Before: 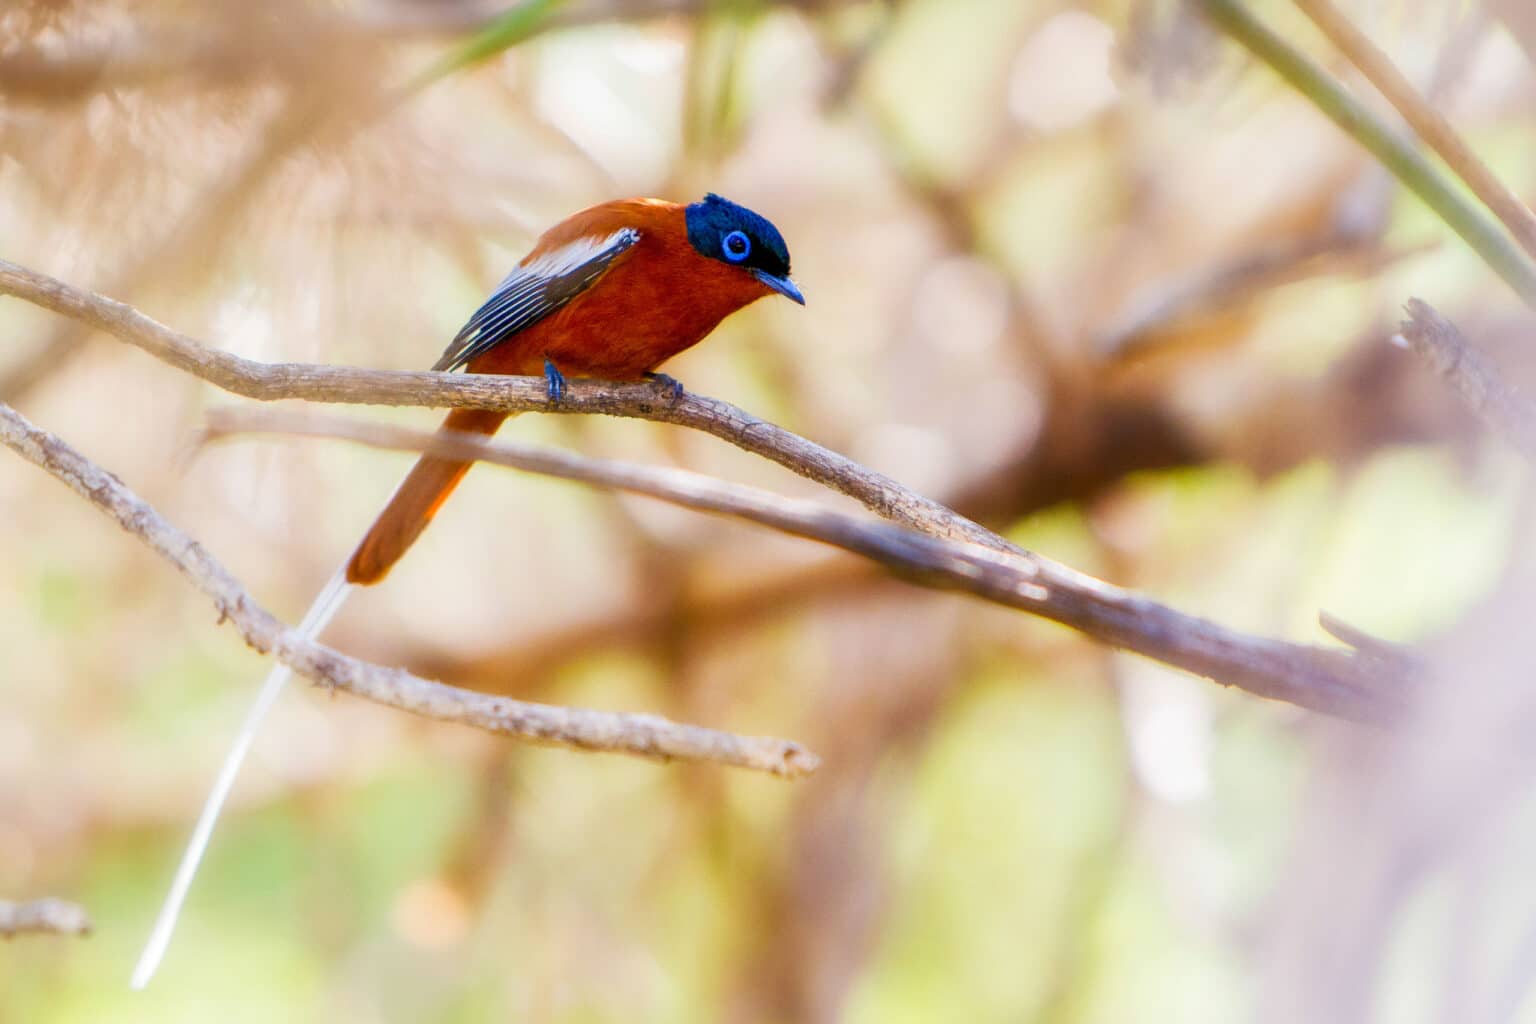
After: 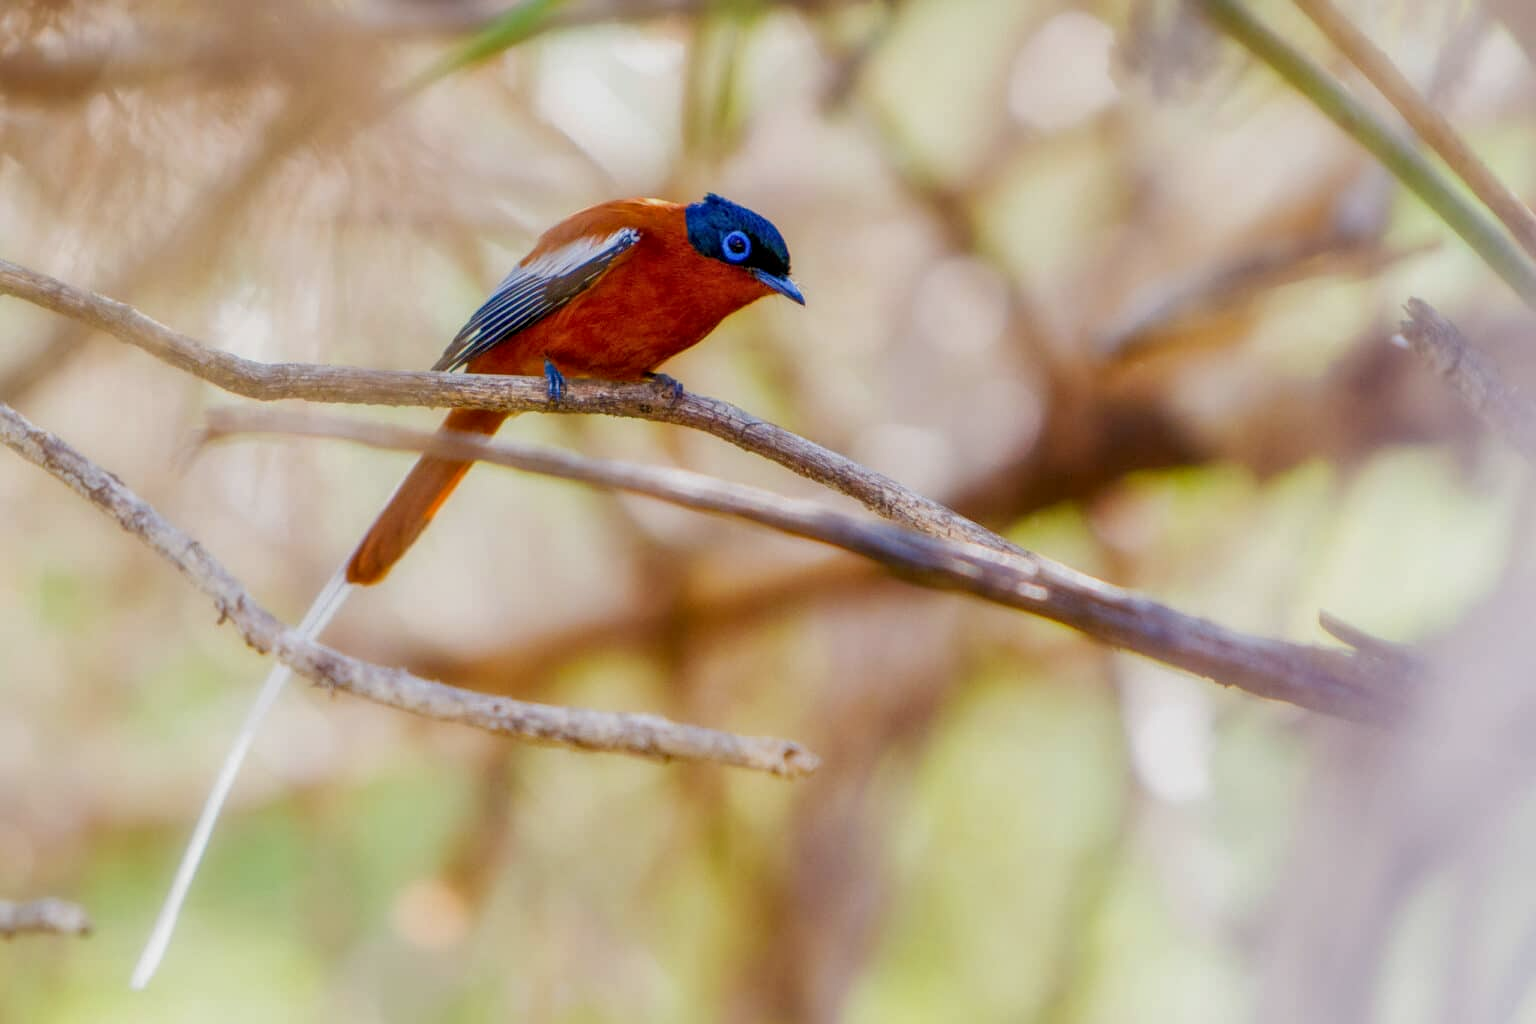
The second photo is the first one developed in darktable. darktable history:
local contrast: on, module defaults
tone equalizer: -8 EV 0.25 EV, -7 EV 0.417 EV, -6 EV 0.417 EV, -5 EV 0.25 EV, -3 EV -0.25 EV, -2 EV -0.417 EV, -1 EV -0.417 EV, +0 EV -0.25 EV, edges refinement/feathering 500, mask exposure compensation -1.57 EV, preserve details guided filter
